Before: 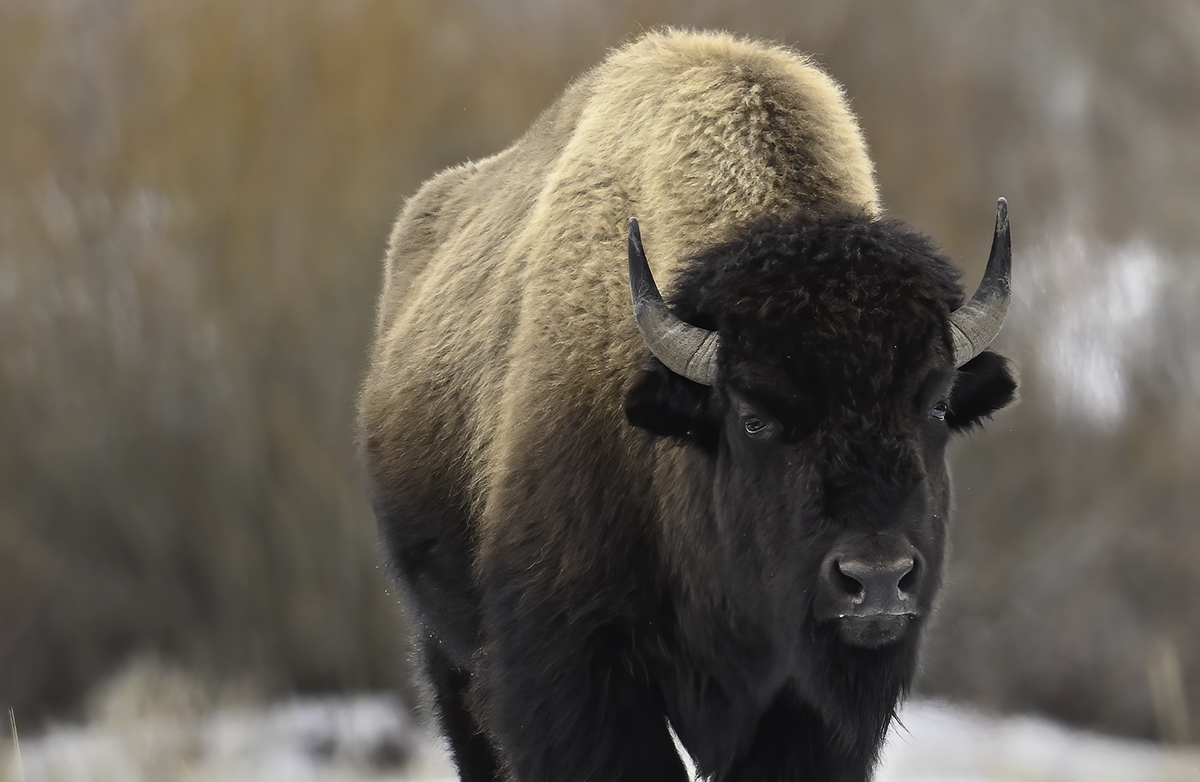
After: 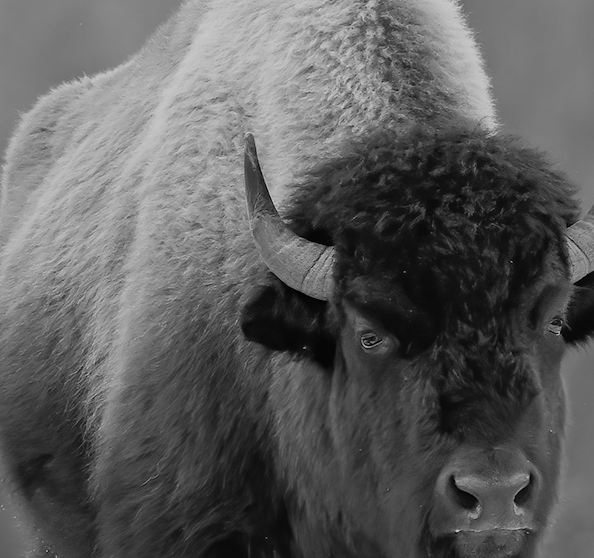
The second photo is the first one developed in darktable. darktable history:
monochrome: a 73.58, b 64.21
filmic rgb: hardness 4.17, contrast 0.921
tone equalizer: -8 EV 0.06 EV, smoothing diameter 25%, edges refinement/feathering 10, preserve details guided filter
crop: left 32.075%, top 10.976%, right 18.355%, bottom 17.596%
shadows and highlights: shadows 43.06, highlights 6.94
